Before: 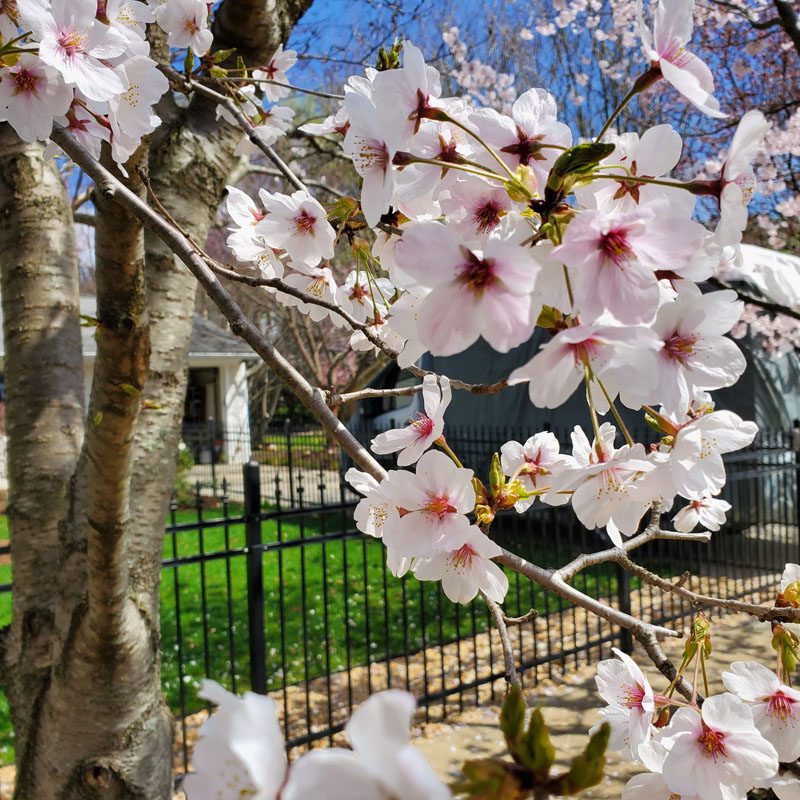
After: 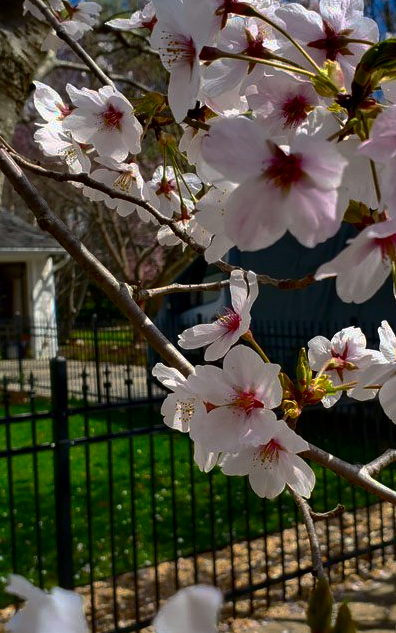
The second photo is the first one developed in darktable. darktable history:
levels: white 99.9%
crop and rotate: angle 0.018°, left 24.208%, top 13.186%, right 26.204%, bottom 7.589%
contrast brightness saturation: contrast 0.213, brightness -0.109, saturation 0.214
base curve: curves: ch0 [(0, 0) (0.841, 0.609) (1, 1)], preserve colors none
